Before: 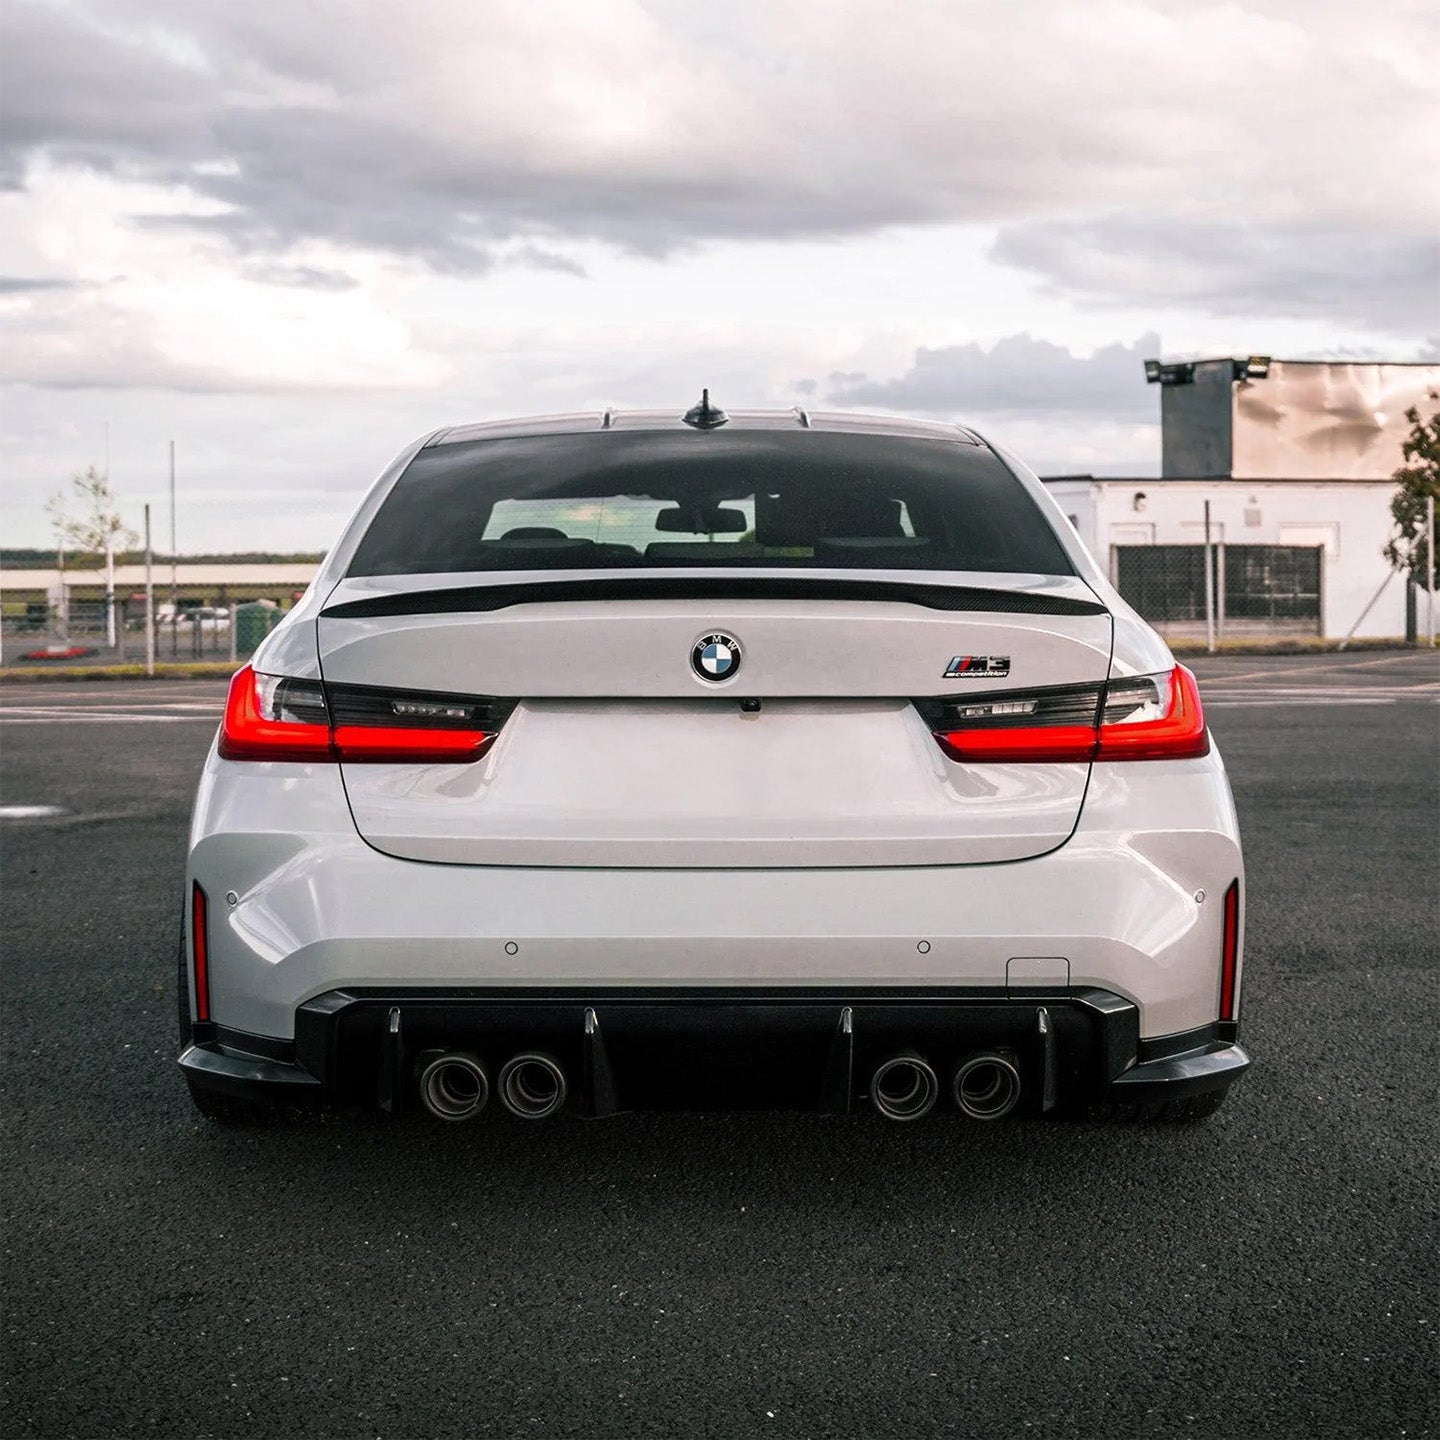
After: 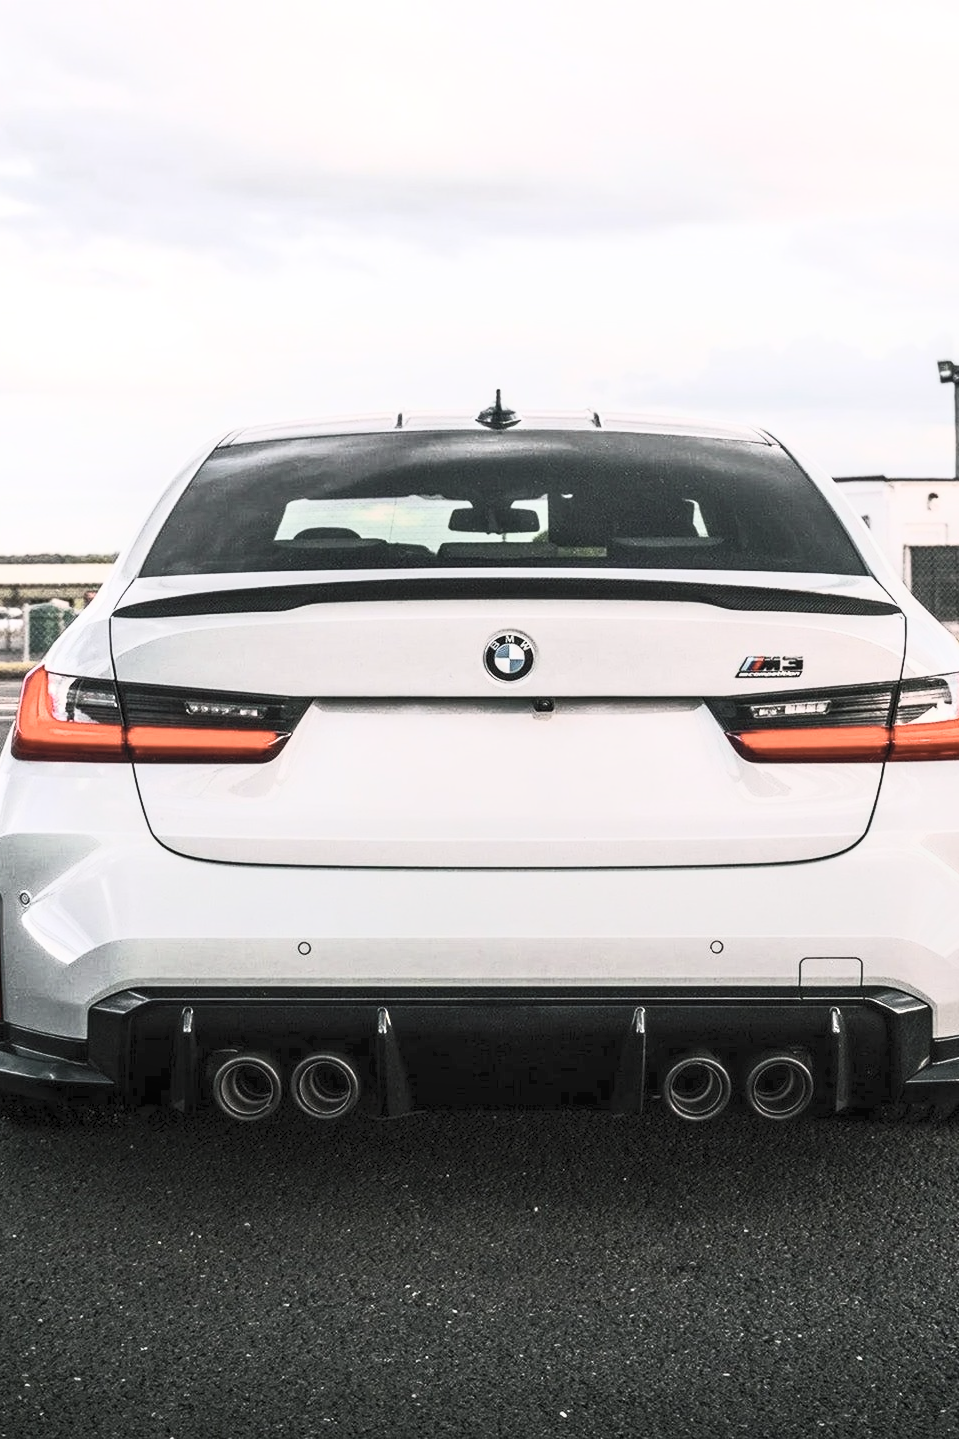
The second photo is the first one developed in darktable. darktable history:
local contrast: on, module defaults
crop and rotate: left 14.385%, right 18.948%
contrast brightness saturation: contrast 0.57, brightness 0.57, saturation -0.34
